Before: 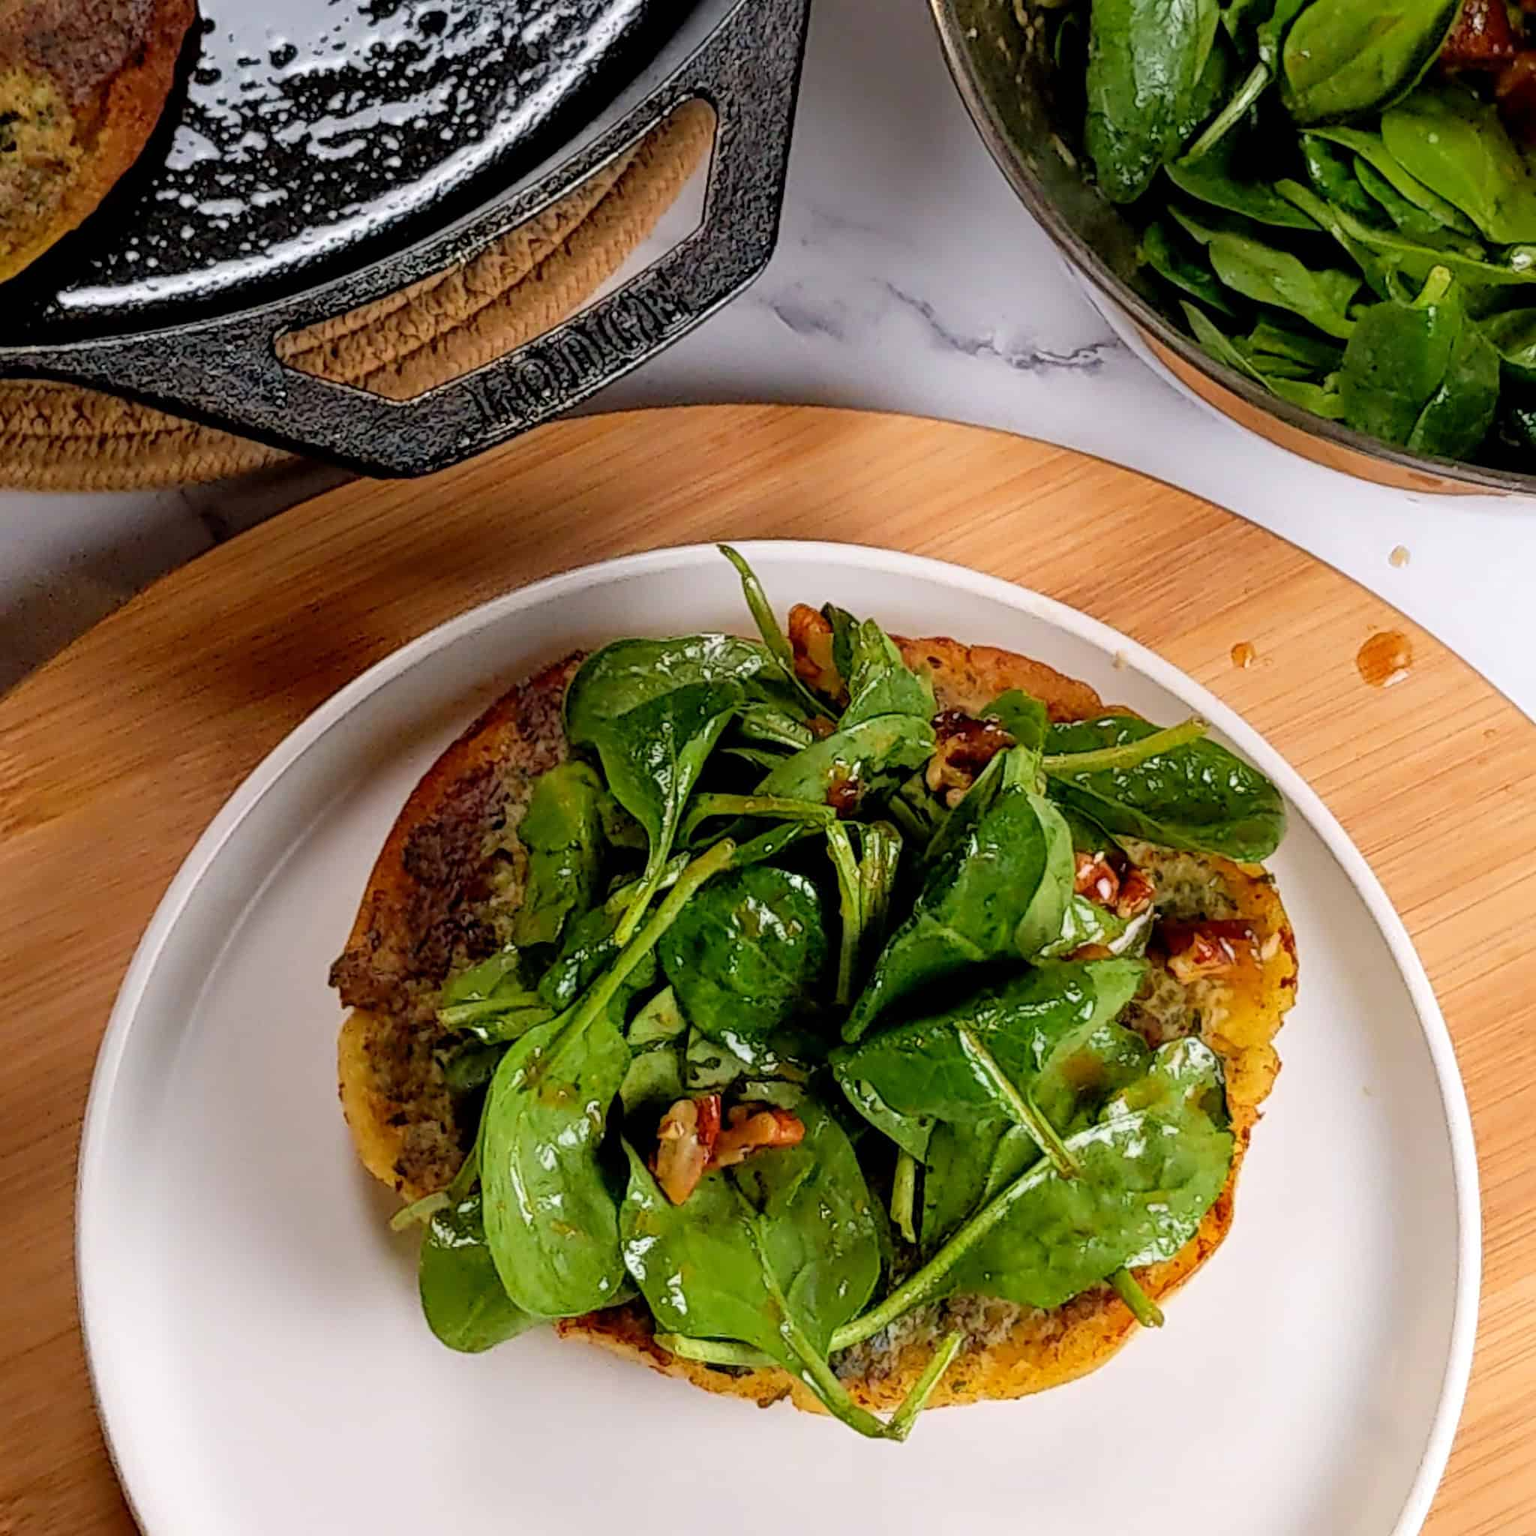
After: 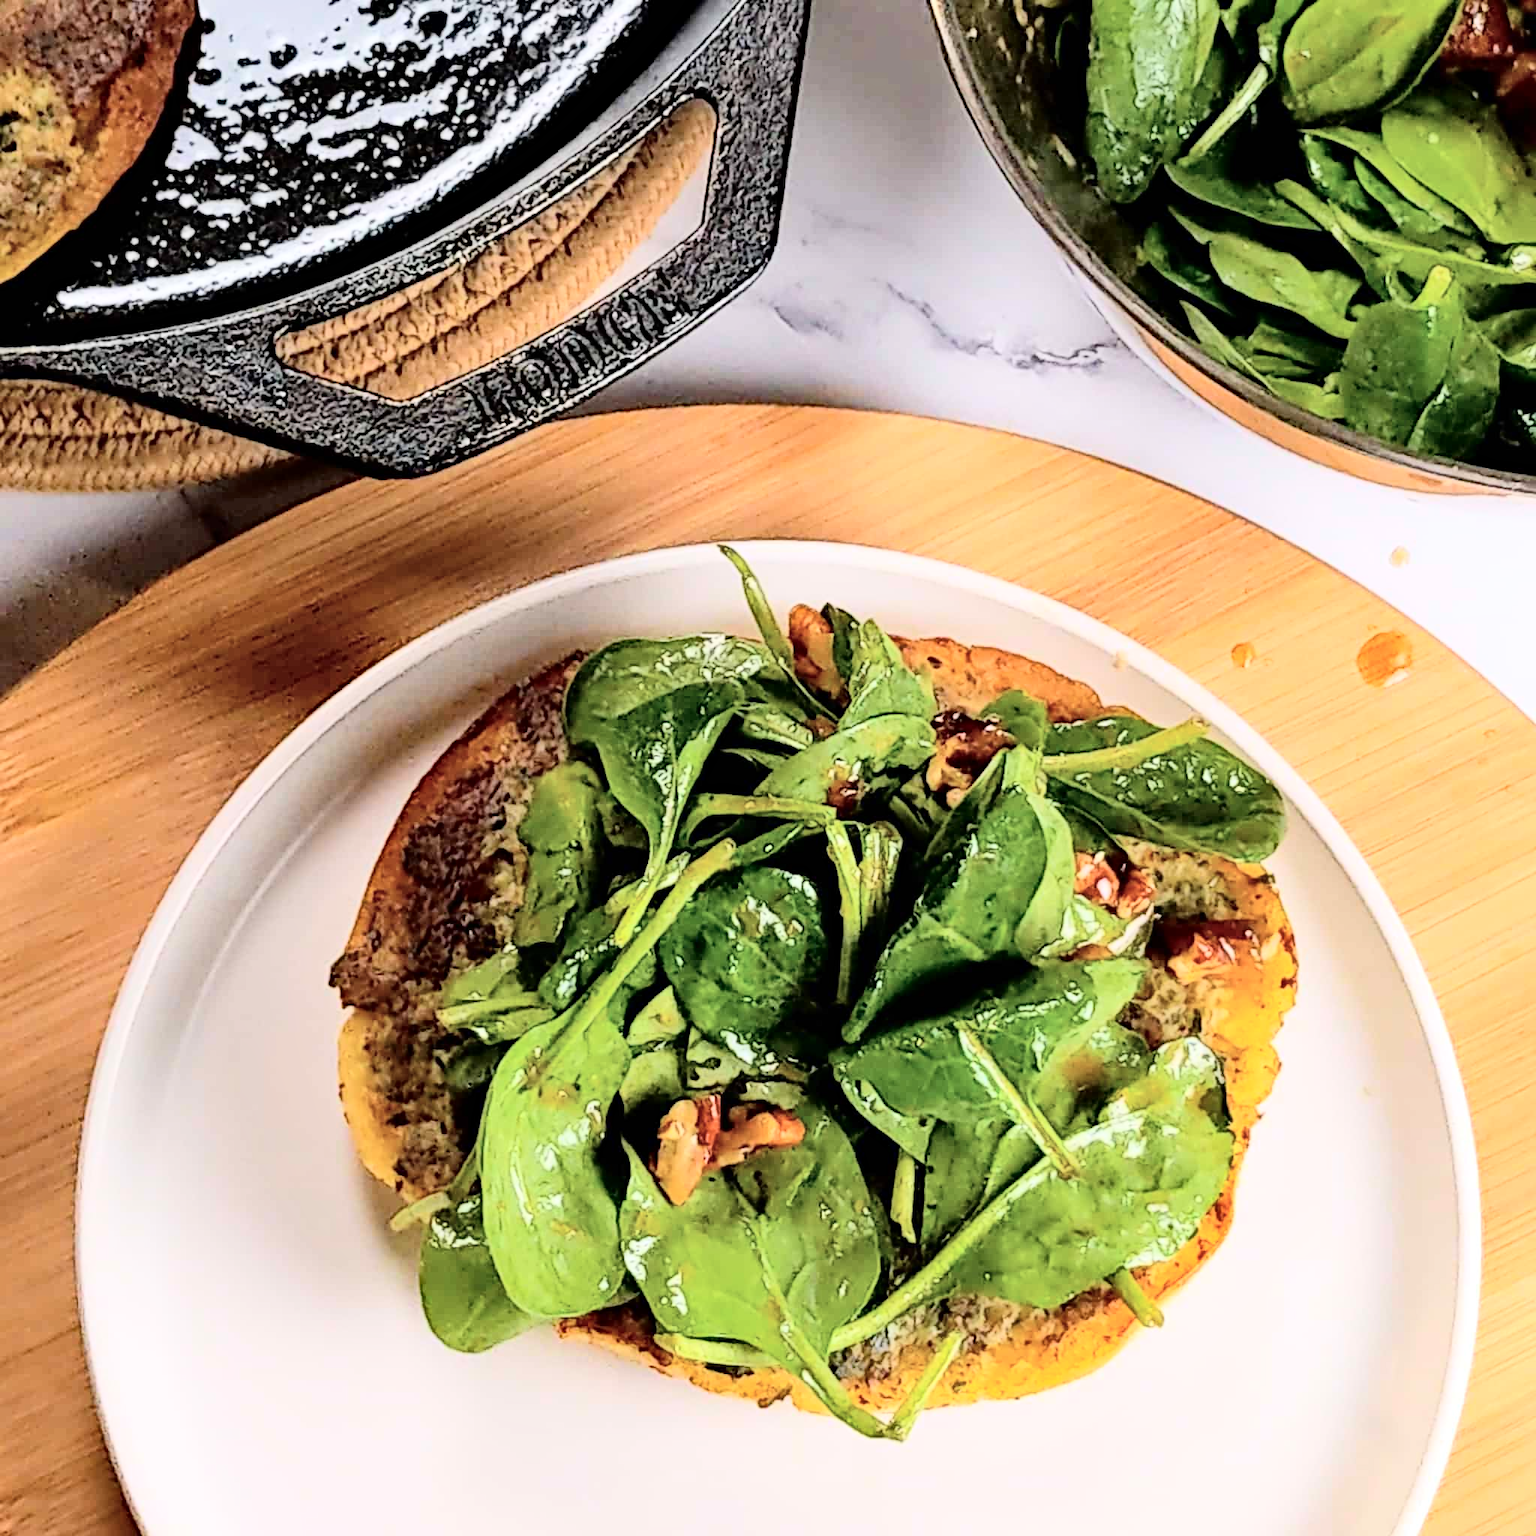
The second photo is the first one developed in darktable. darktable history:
tone curve: curves: ch0 [(0, 0) (0.084, 0.074) (0.2, 0.297) (0.363, 0.591) (0.495, 0.765) (0.68, 0.901) (0.851, 0.967) (1, 1)], color space Lab, independent channels, preserve colors none
haze removal: compatibility mode true, adaptive false
shadows and highlights: shadows 32.2, highlights -32.03, soften with gaussian
